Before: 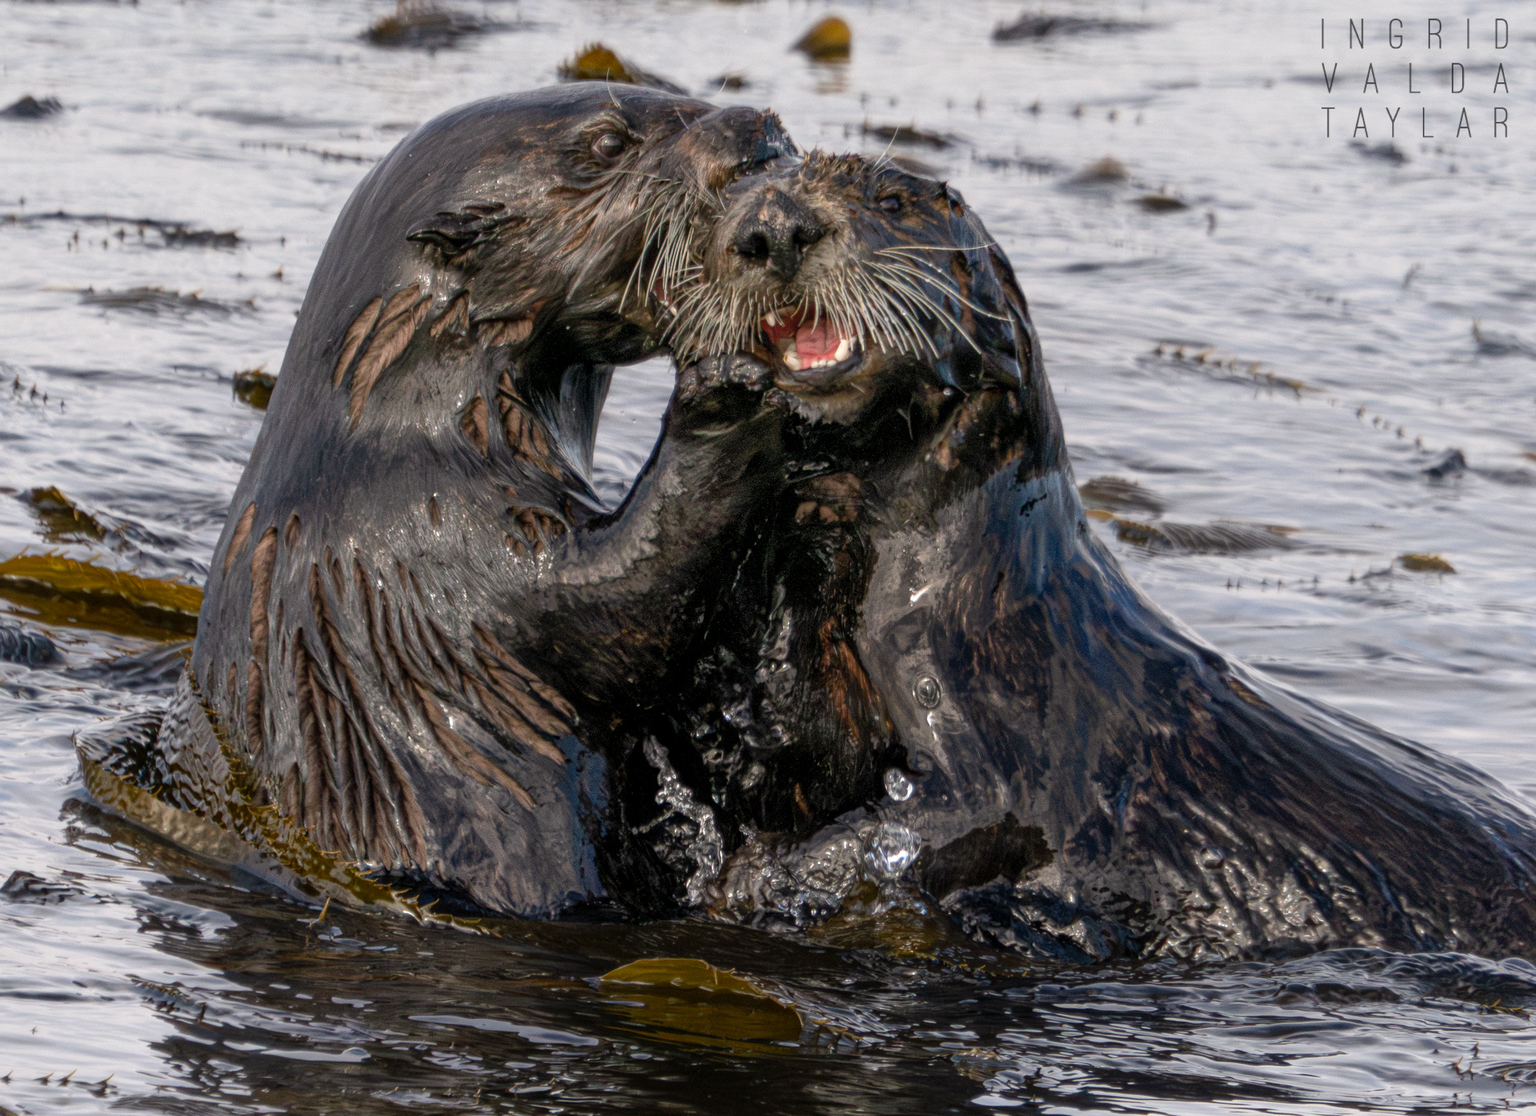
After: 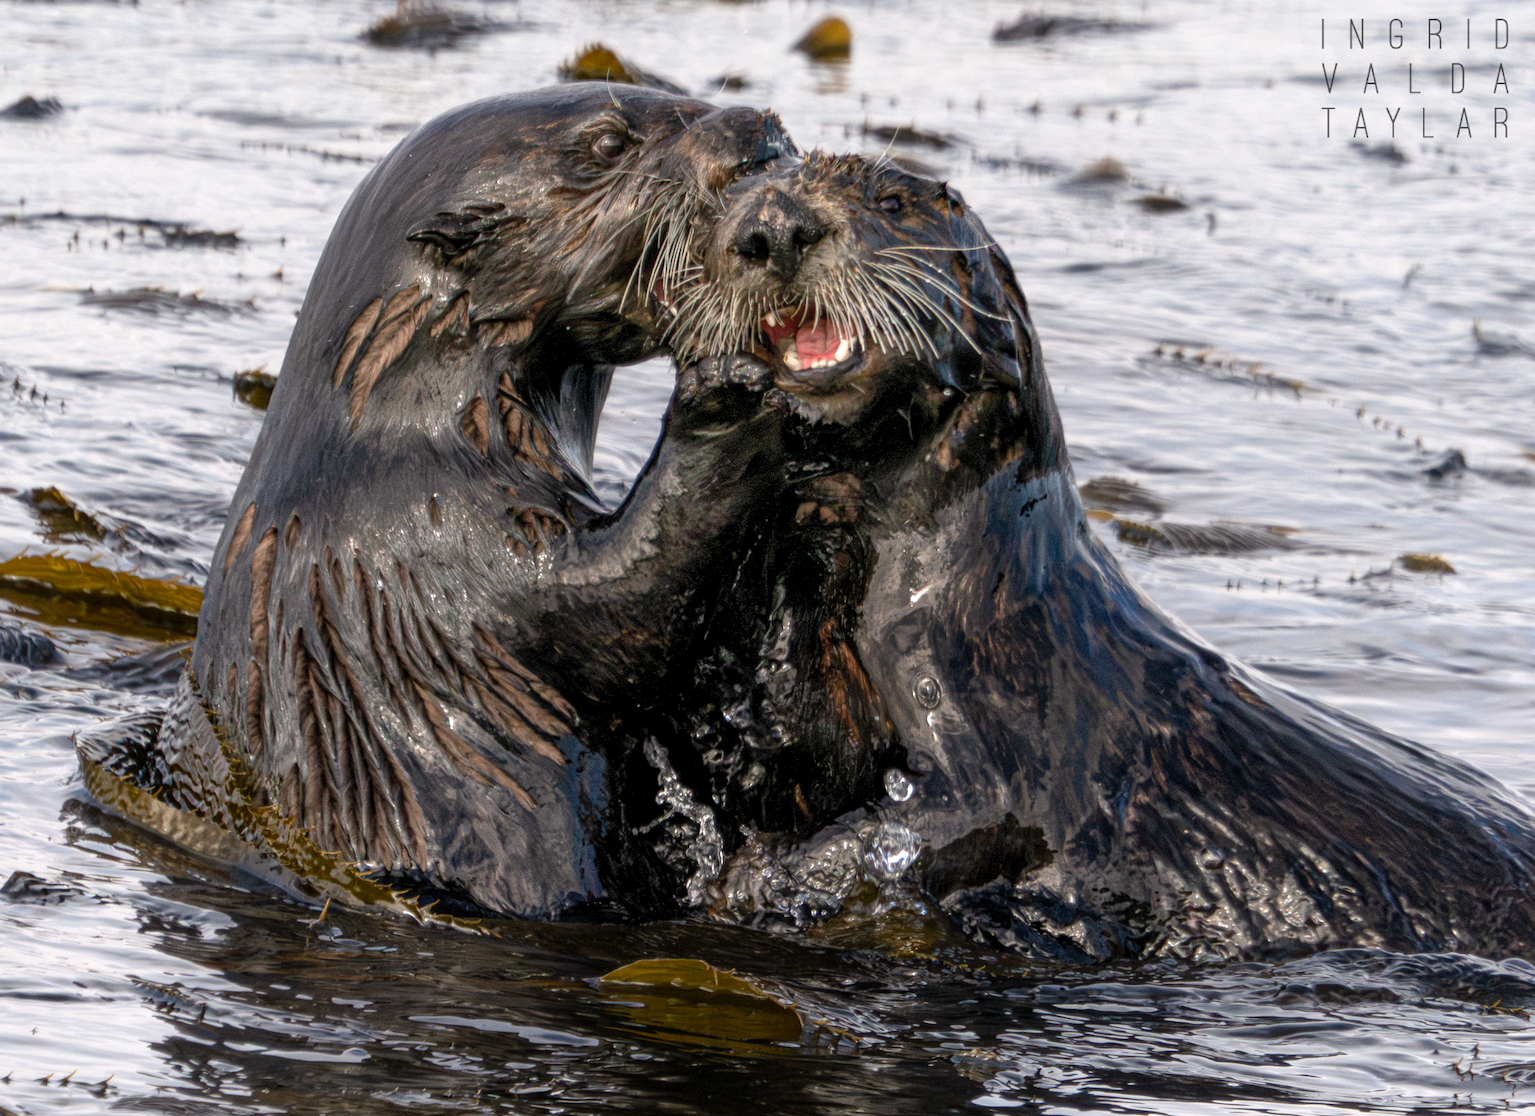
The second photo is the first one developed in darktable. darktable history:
exposure: exposure 0.204 EV, compensate highlight preservation false
levels: black 0.059%, gray 50.8%, levels [0.016, 0.492, 0.969]
